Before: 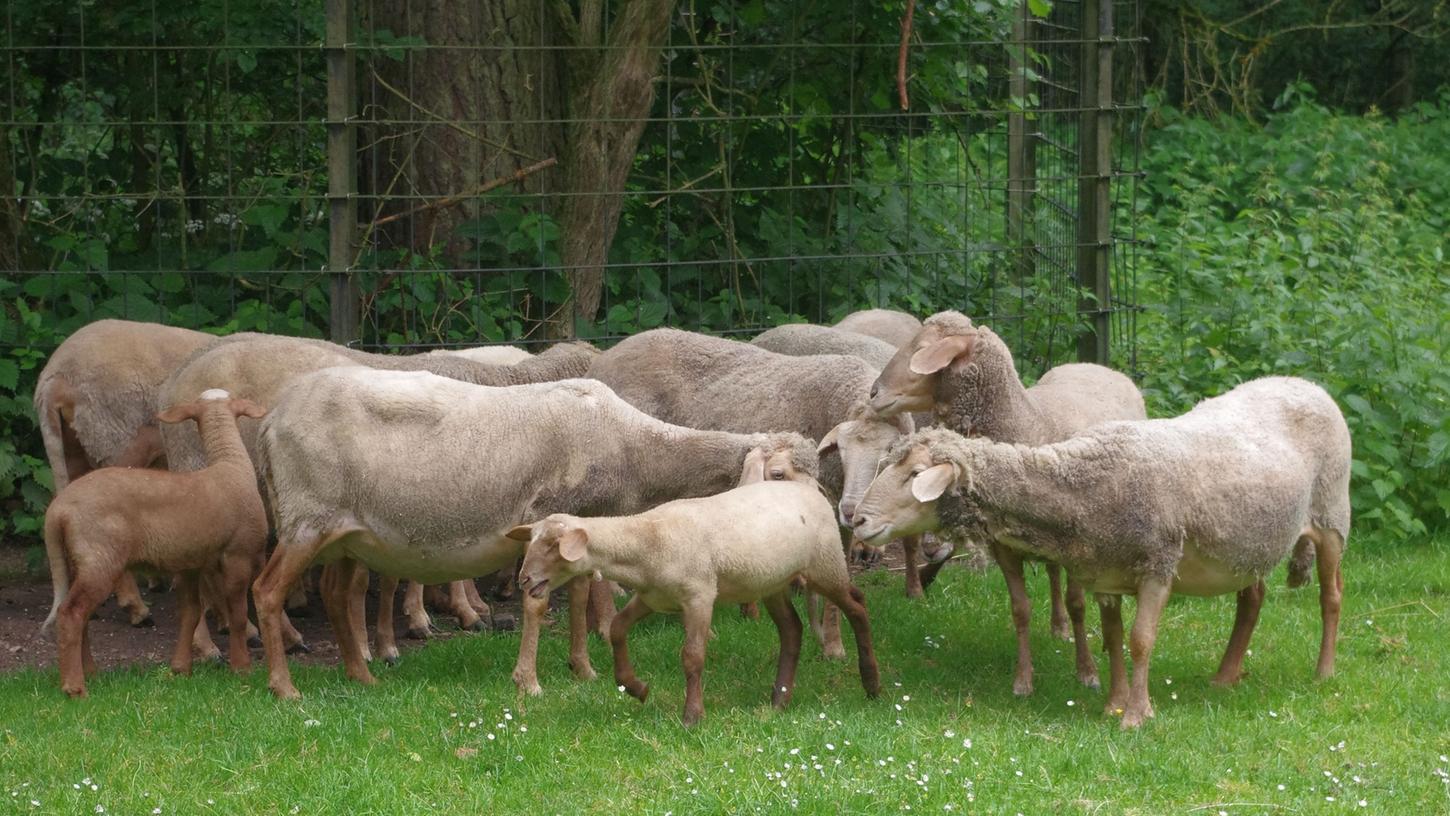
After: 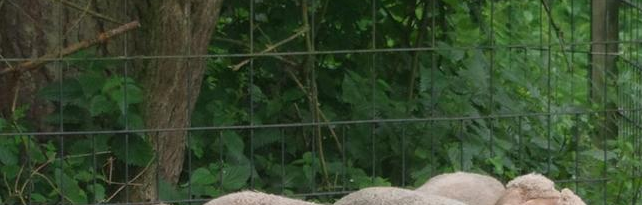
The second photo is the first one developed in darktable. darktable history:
crop: left 28.804%, top 16.856%, right 26.855%, bottom 57.995%
exposure: compensate highlight preservation false
